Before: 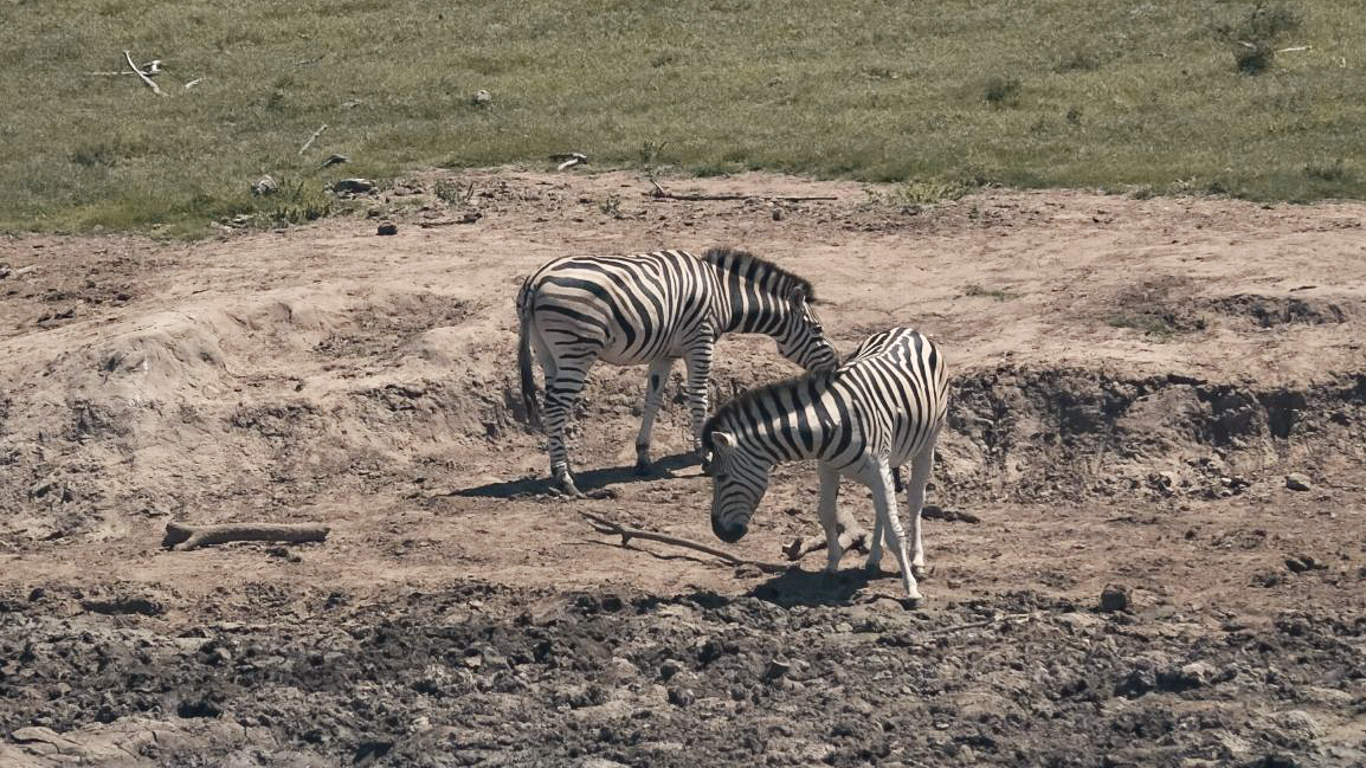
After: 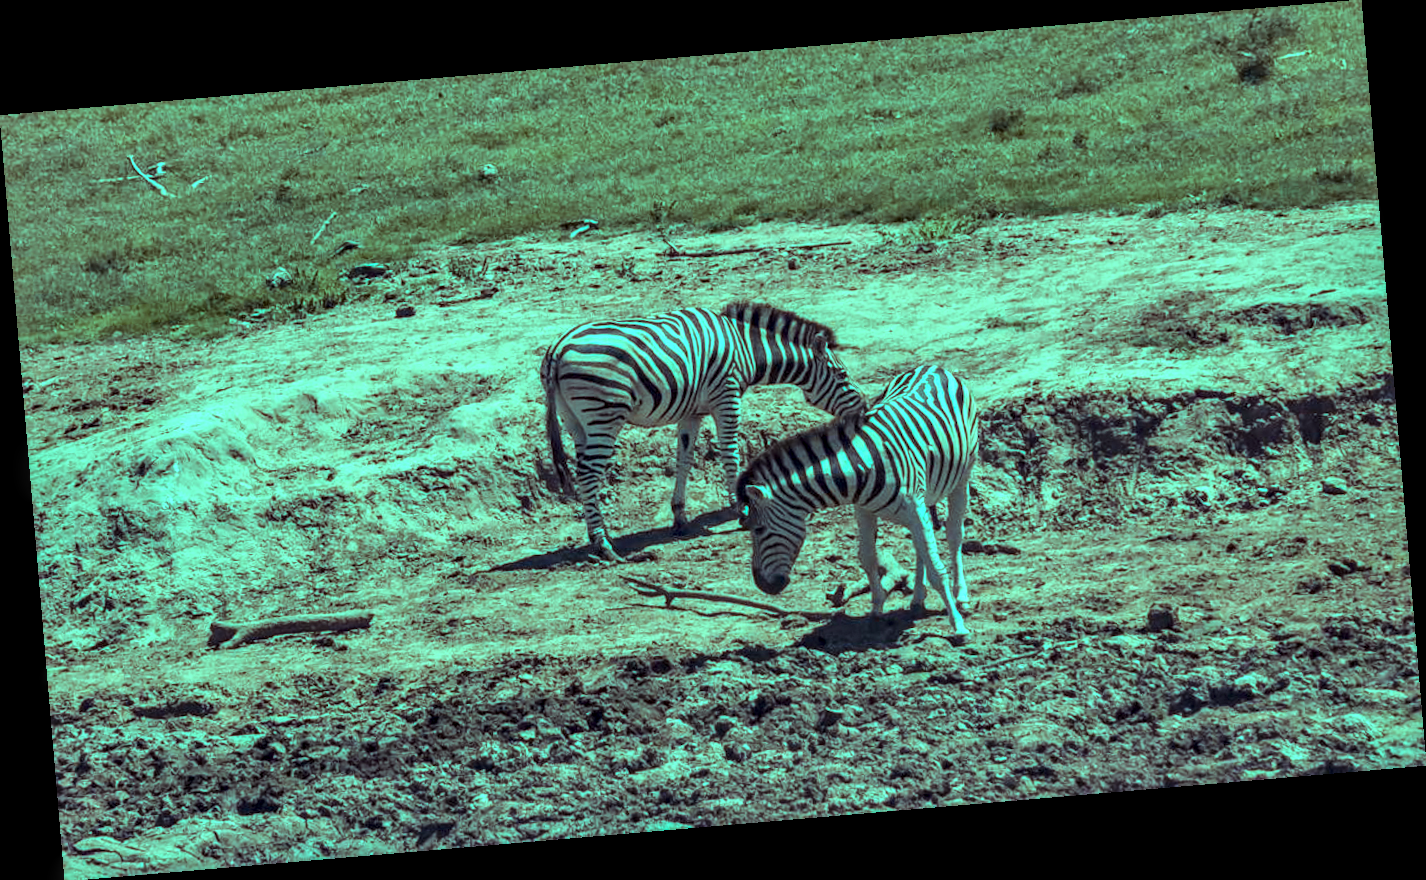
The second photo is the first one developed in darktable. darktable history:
rotate and perspective: rotation -4.86°, automatic cropping off
color balance rgb: shadows lift › luminance 0.49%, shadows lift › chroma 6.83%, shadows lift › hue 300.29°, power › hue 208.98°, highlights gain › luminance 20.24%, highlights gain › chroma 13.17%, highlights gain › hue 173.85°, perceptual saturation grading › global saturation 18.05%
local contrast: detail 150%
